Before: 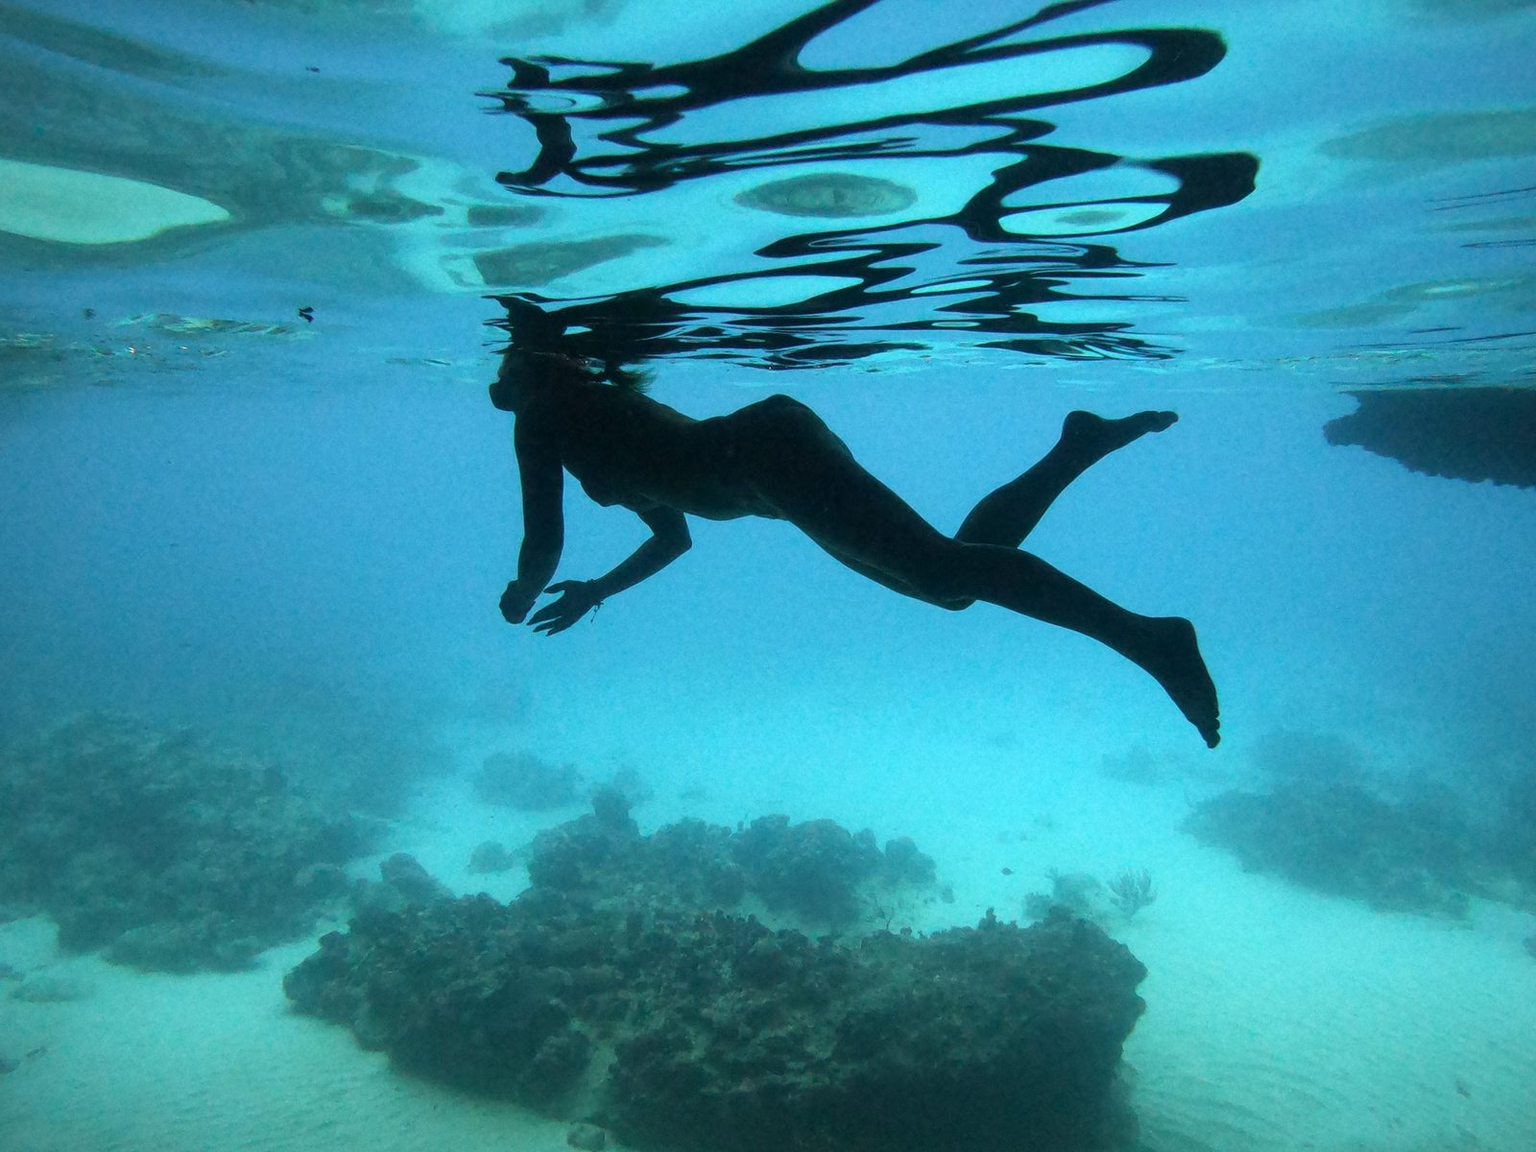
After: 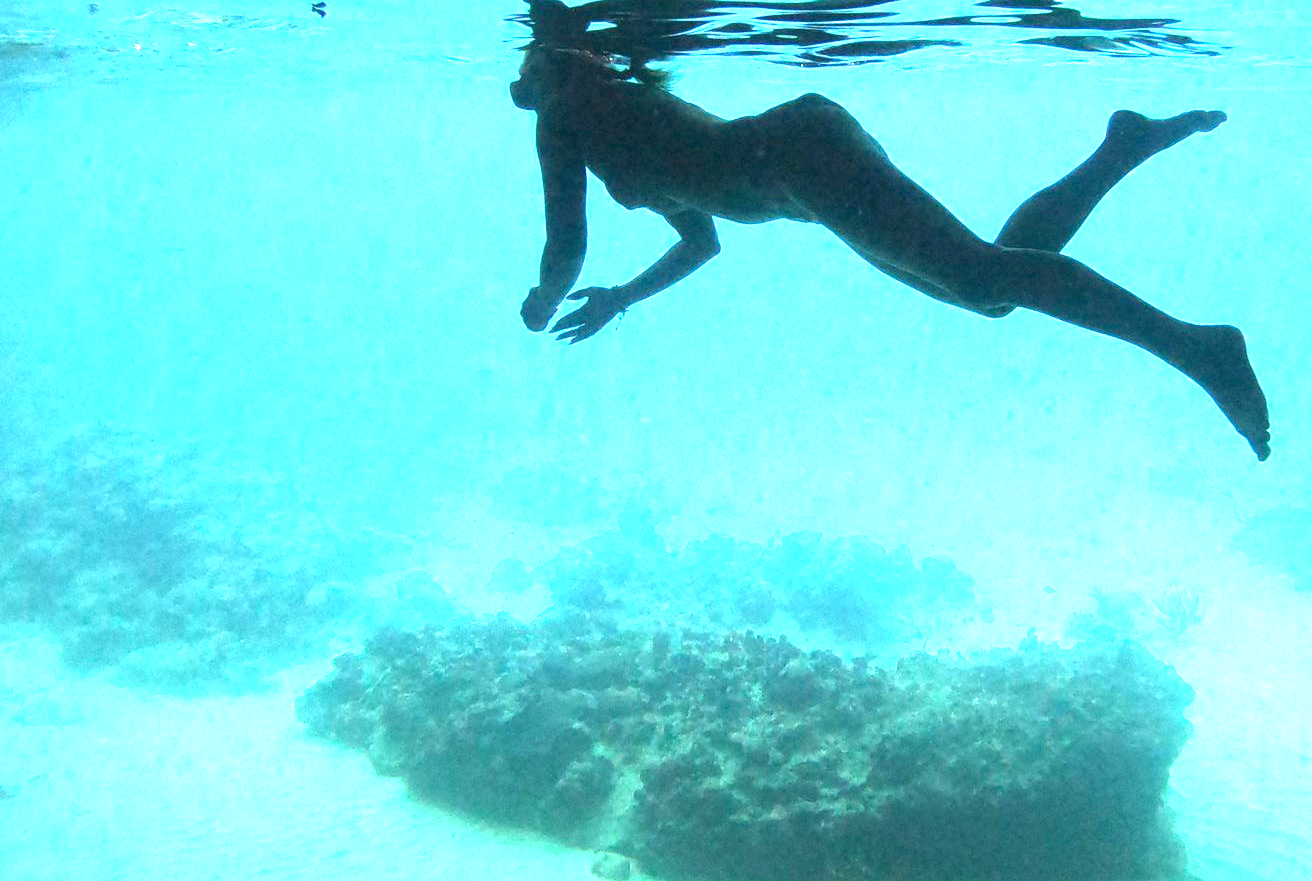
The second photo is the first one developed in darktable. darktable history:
crop: top 26.531%, right 17.959%
exposure: black level correction 0, exposure 2.327 EV, compensate exposure bias true, compensate highlight preservation false
